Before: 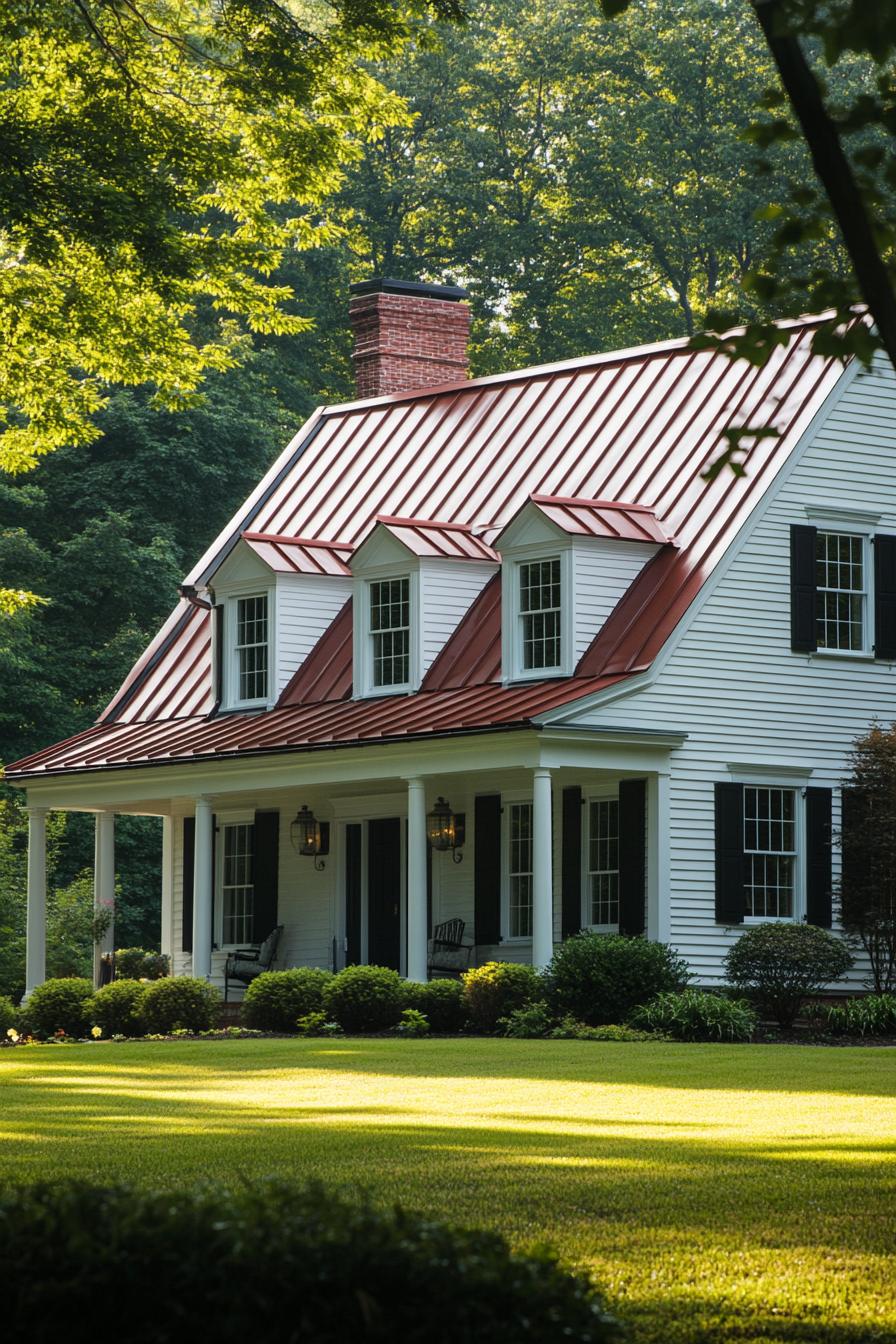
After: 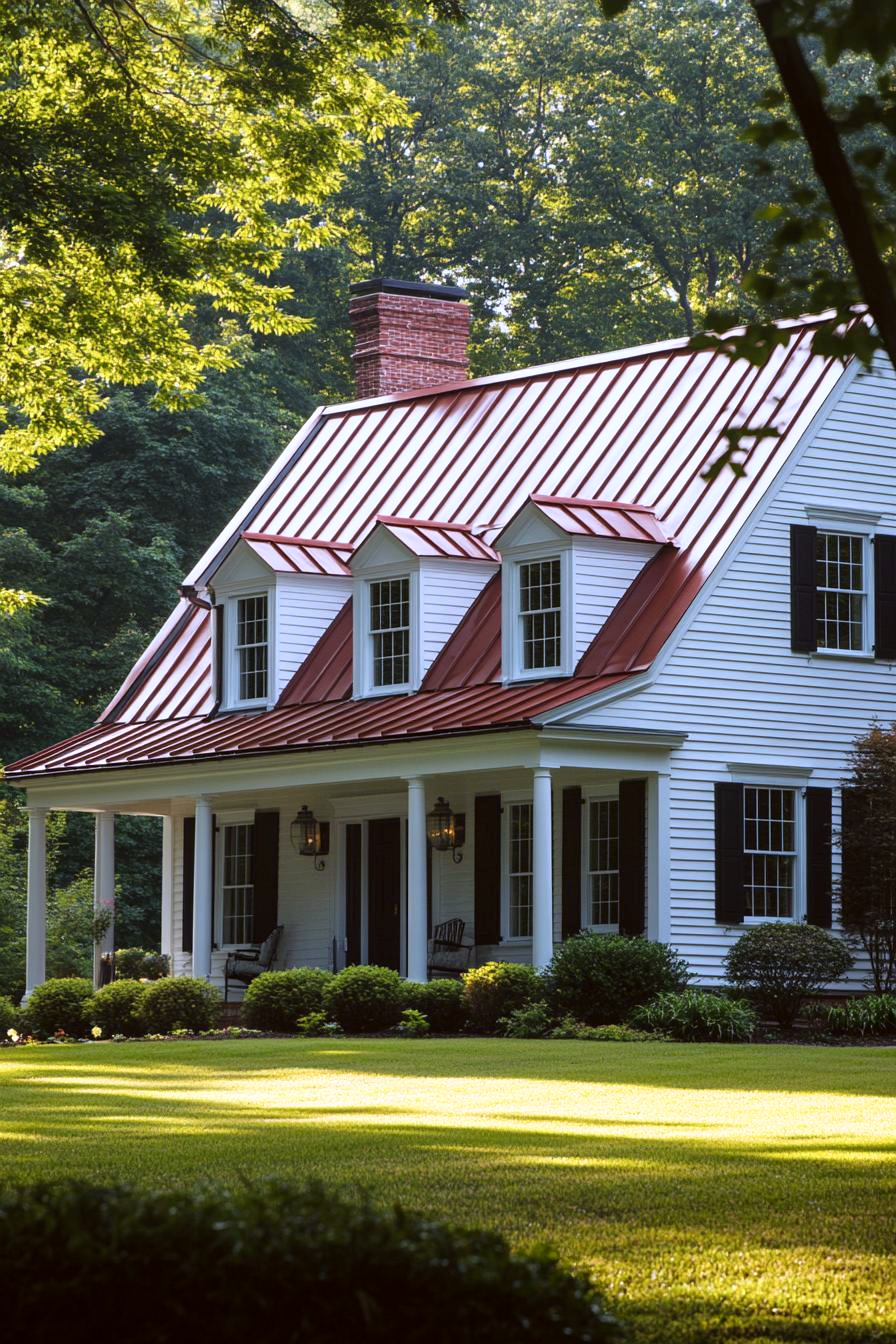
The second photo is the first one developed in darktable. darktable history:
white balance: red 1.042, blue 1.17
shadows and highlights: shadows 0, highlights 40
color correction: highlights a* -4.98, highlights b* -3.76, shadows a* 3.83, shadows b* 4.08
